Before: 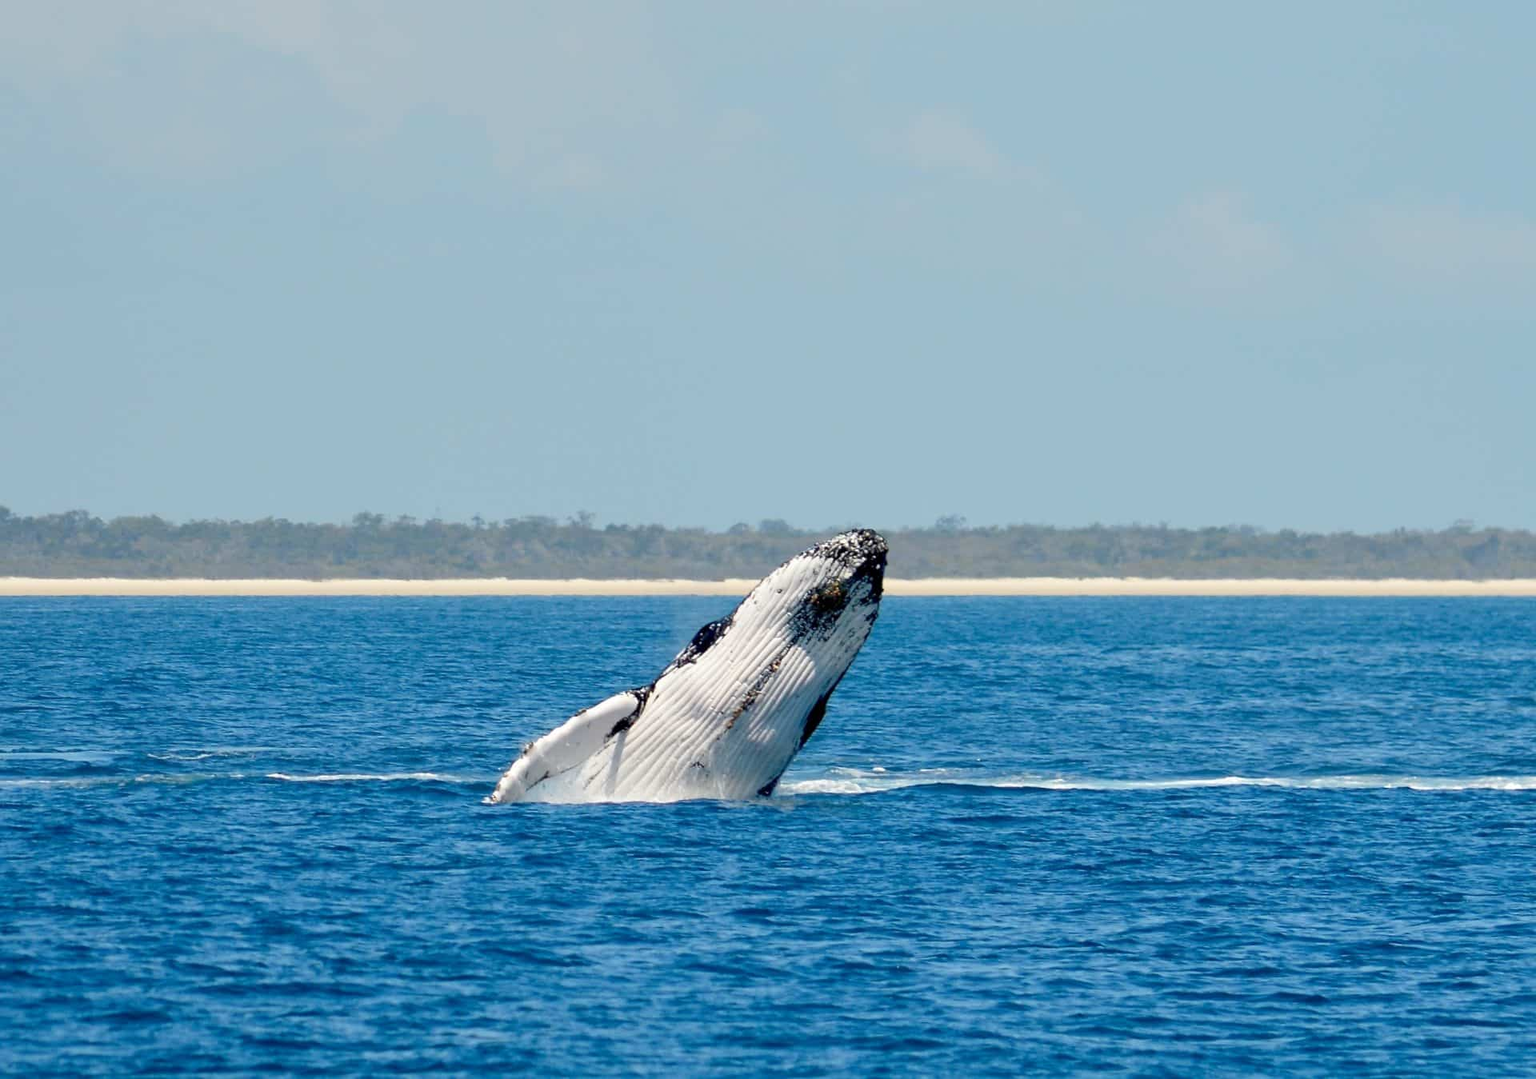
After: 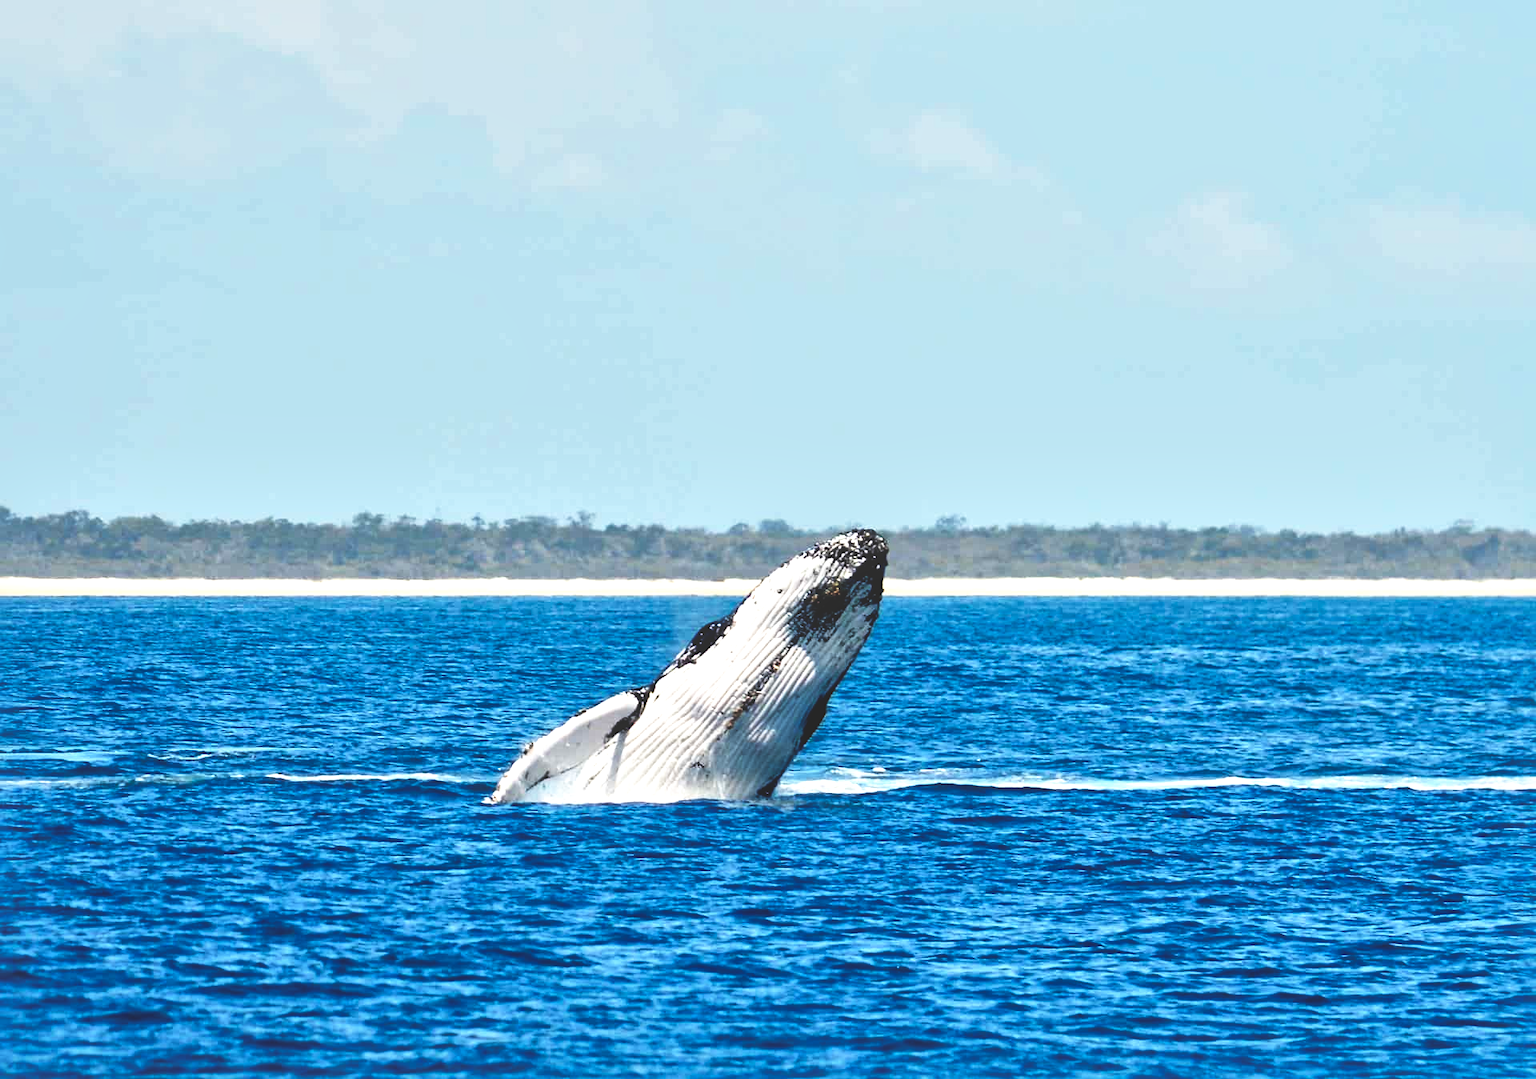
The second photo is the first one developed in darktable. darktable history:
base curve: curves: ch0 [(0, 0.036) (0.007, 0.037) (0.604, 0.887) (1, 1)], preserve colors none
local contrast: mode bilateral grid, contrast 20, coarseness 50, detail 171%, midtone range 0.2
